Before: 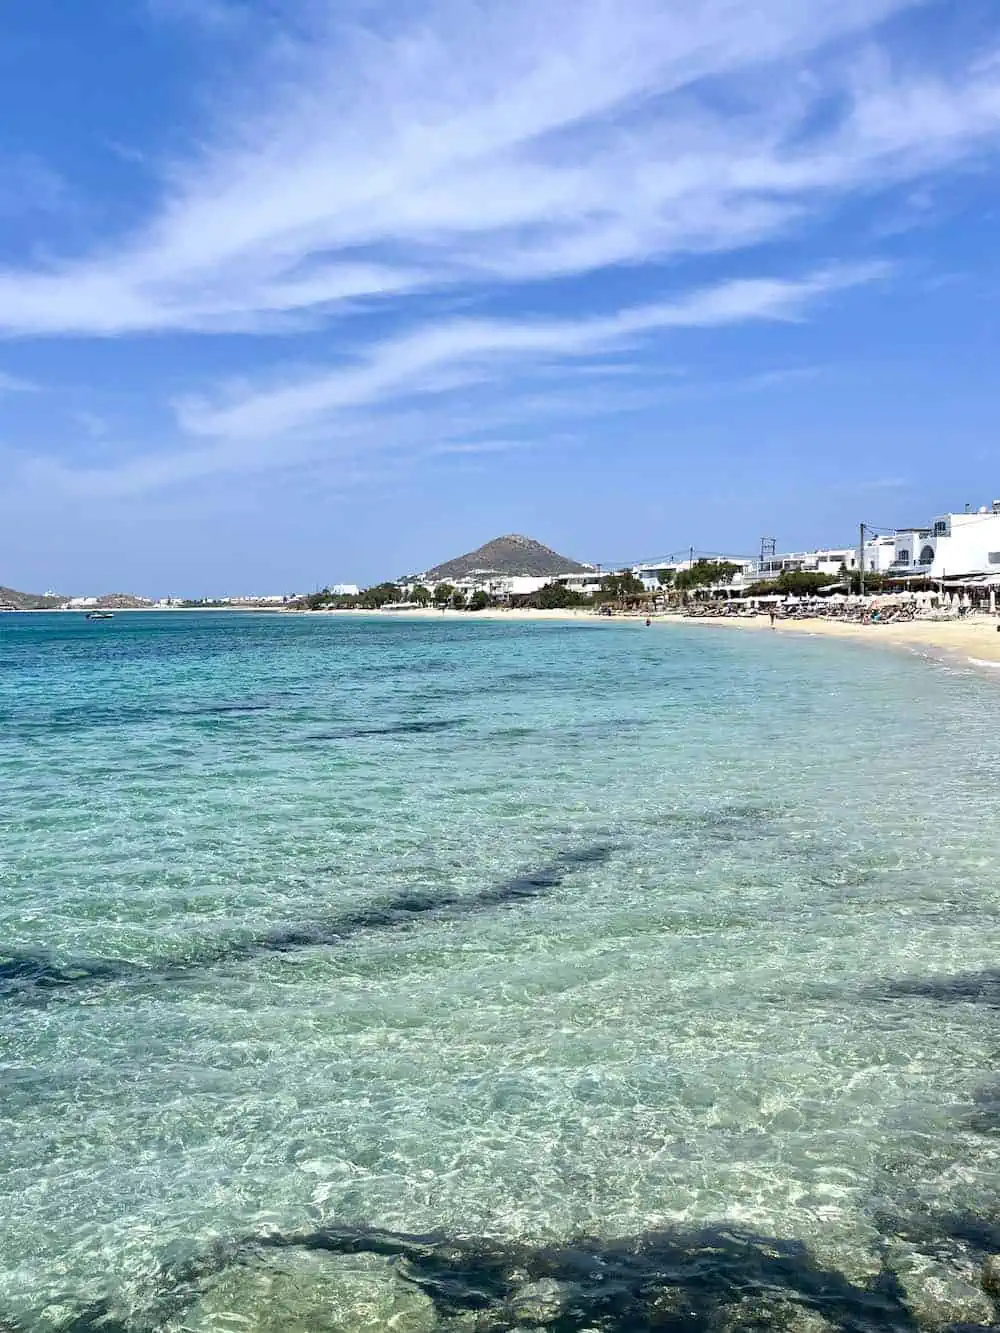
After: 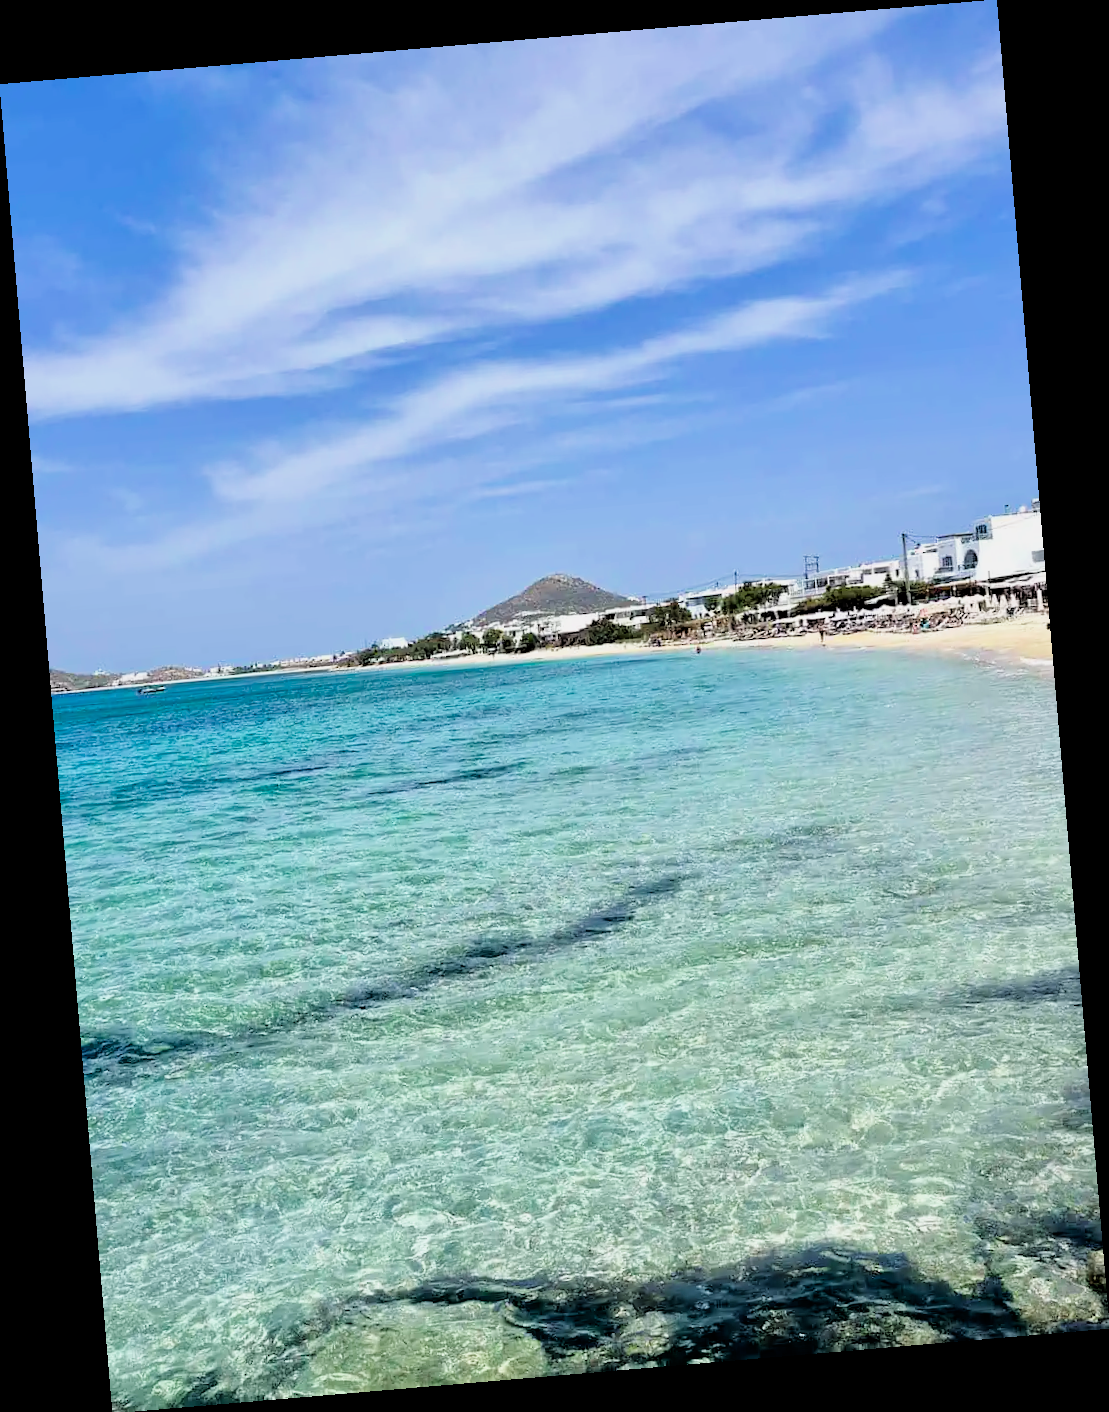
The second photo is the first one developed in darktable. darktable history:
exposure: black level correction 0, exposure 0.6 EV, compensate highlight preservation false
shadows and highlights: shadows -20, white point adjustment -2, highlights -35
filmic rgb: black relative exposure -3.86 EV, white relative exposure 3.48 EV, hardness 2.63, contrast 1.103
rotate and perspective: rotation -4.86°, automatic cropping off
